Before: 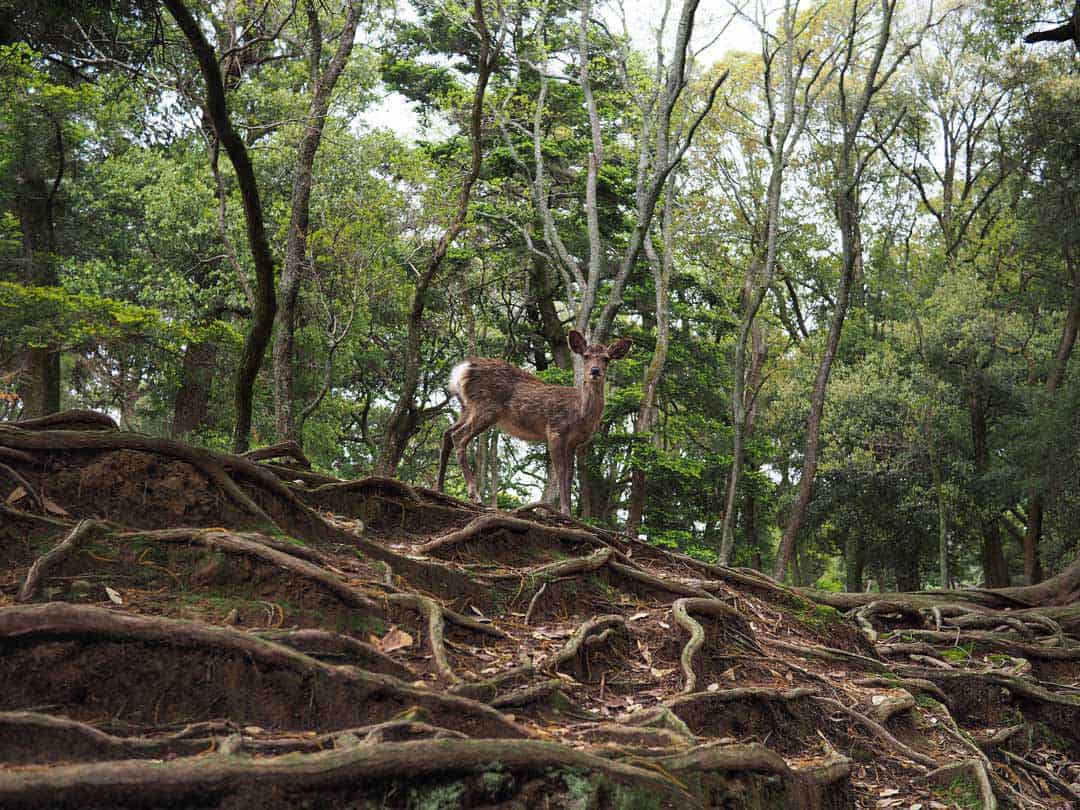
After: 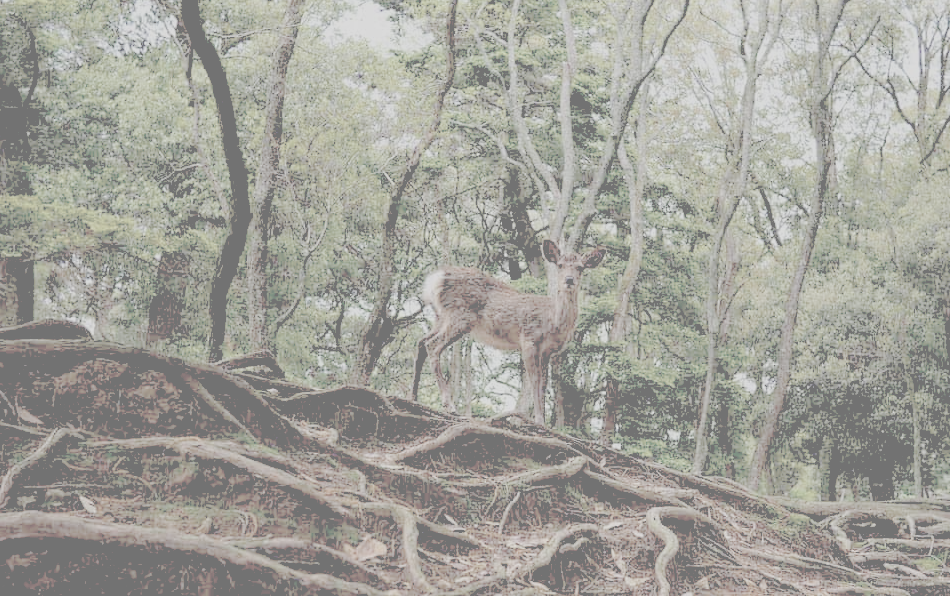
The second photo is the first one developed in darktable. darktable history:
color balance rgb: contrast -30%
crop and rotate: left 2.425%, top 11.305%, right 9.6%, bottom 15.08%
exposure: black level correction 0.029, exposure -0.073 EV, compensate highlight preservation false
contrast brightness saturation: contrast -0.32, brightness 0.75, saturation -0.78
bloom: size 9%, threshold 100%, strength 7%
